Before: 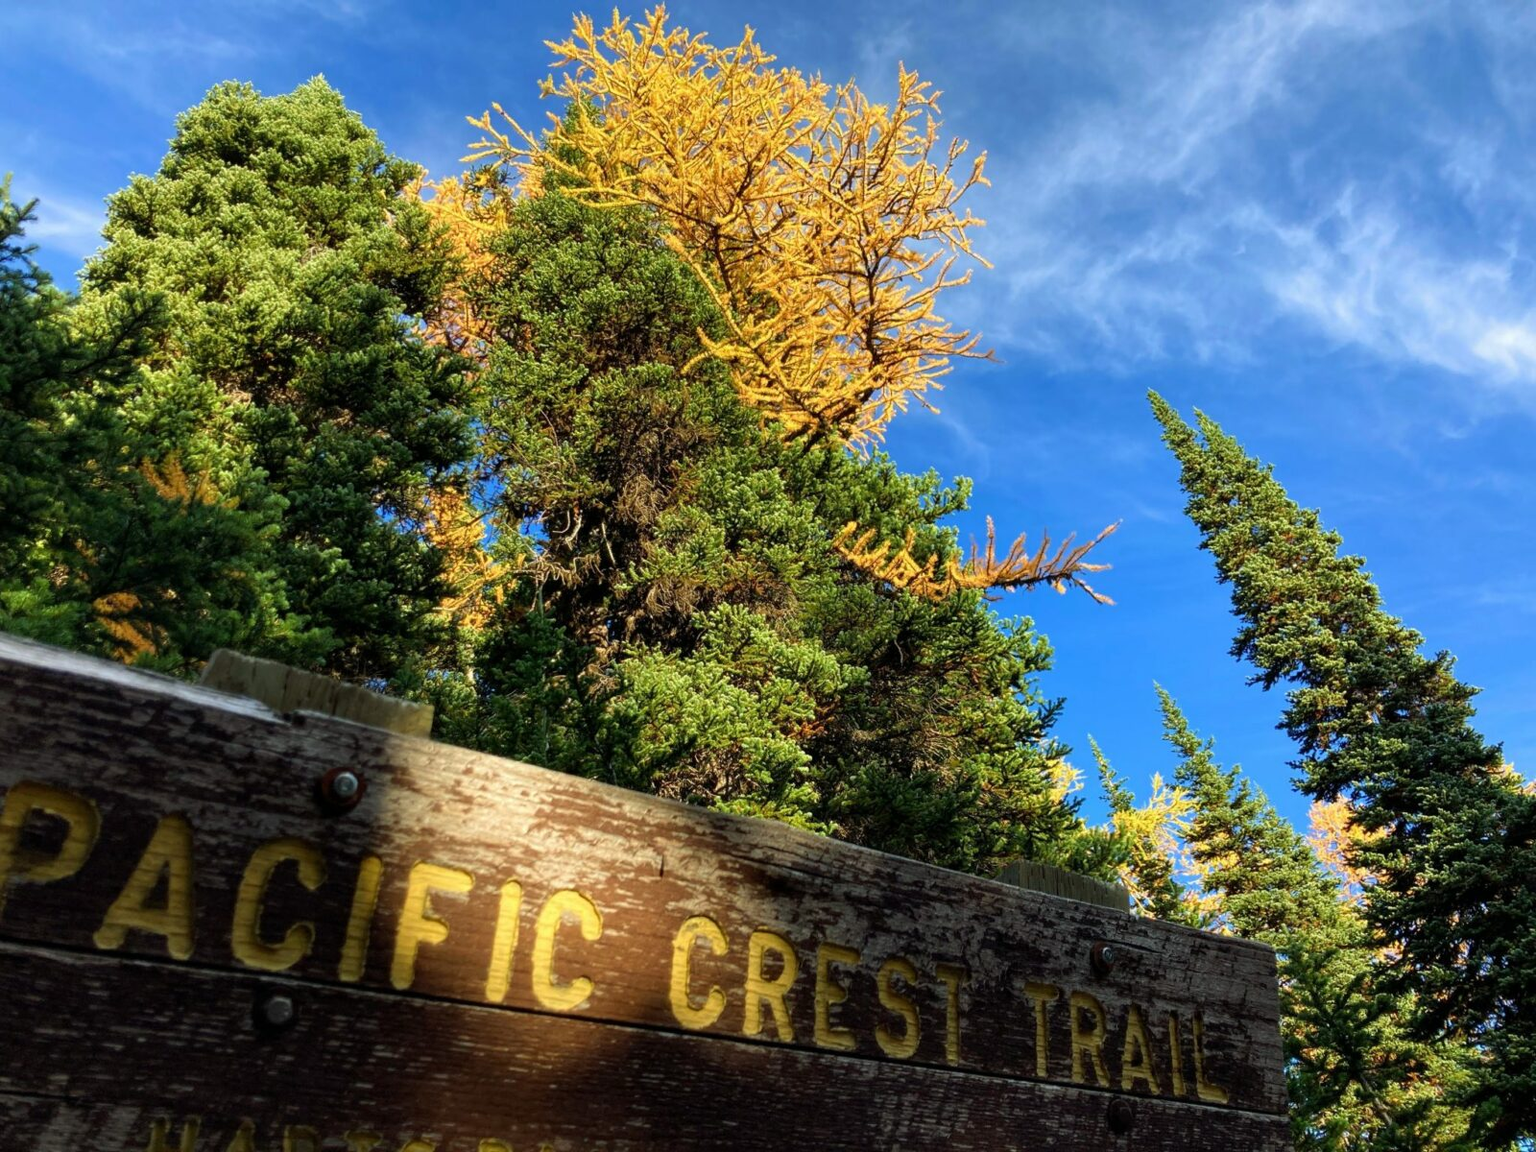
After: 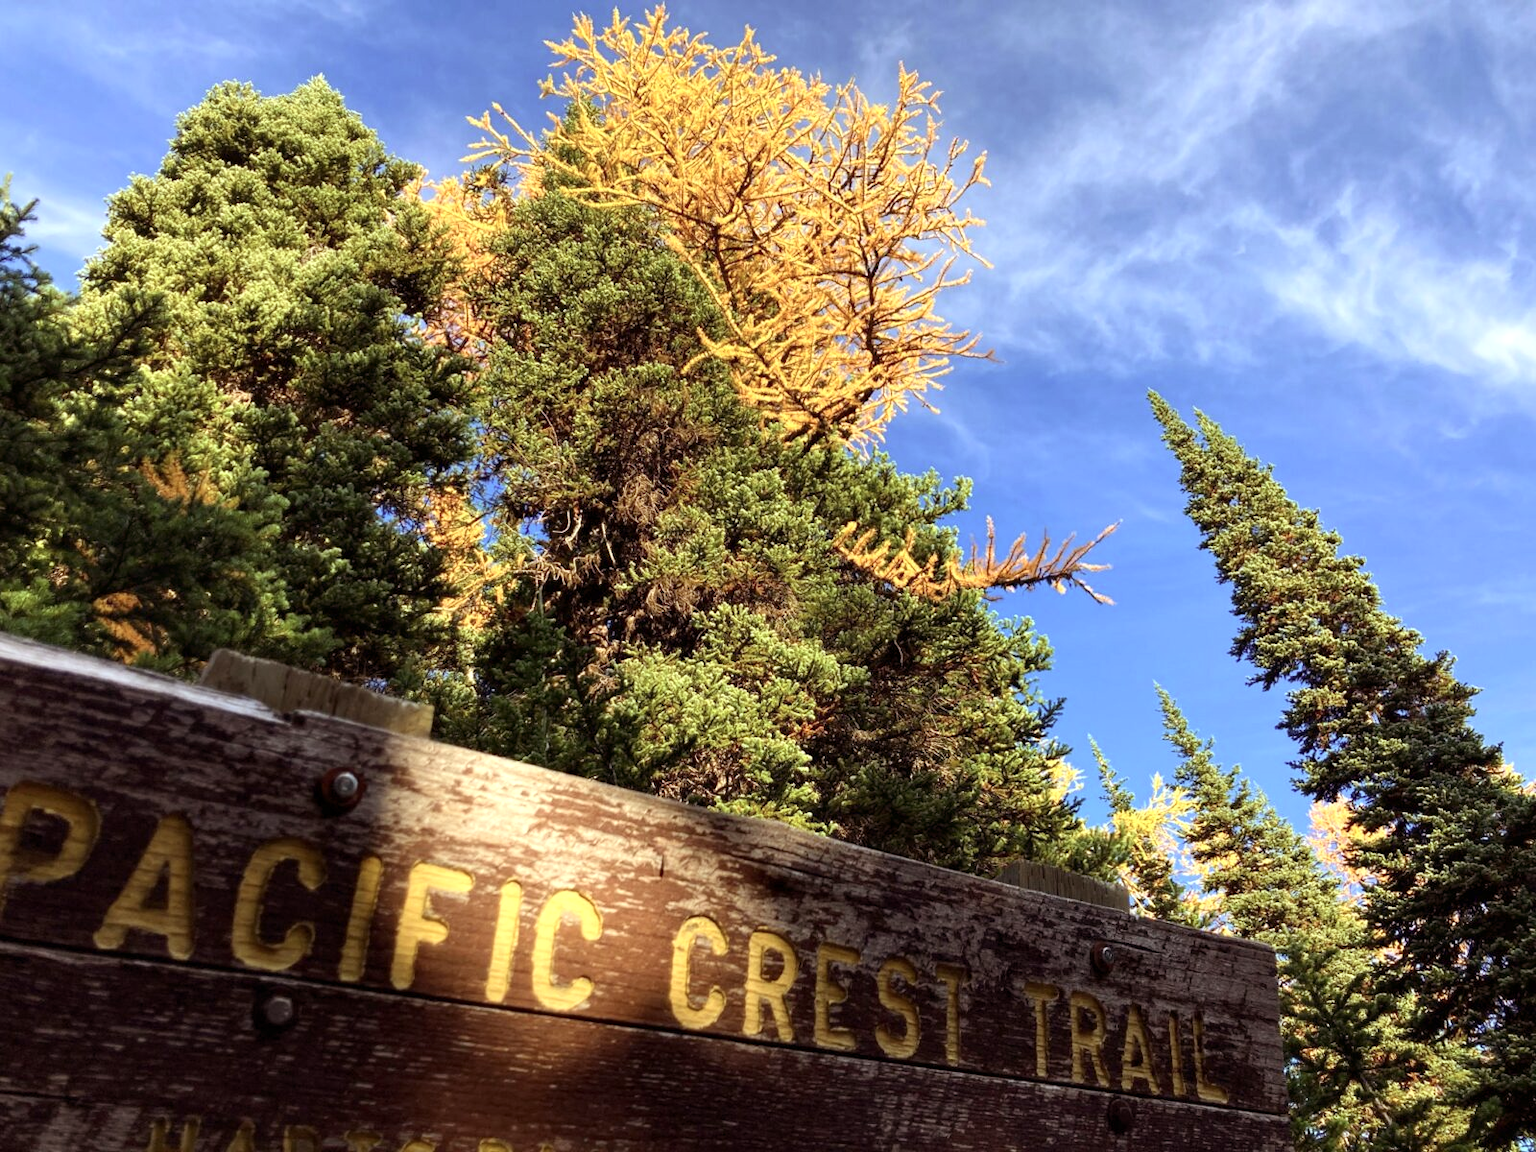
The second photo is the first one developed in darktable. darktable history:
contrast brightness saturation: contrast 0.11, saturation -0.17
exposure: exposure 0.367 EV, compensate highlight preservation false
rgb levels: mode RGB, independent channels, levels [[0, 0.474, 1], [0, 0.5, 1], [0, 0.5, 1]]
